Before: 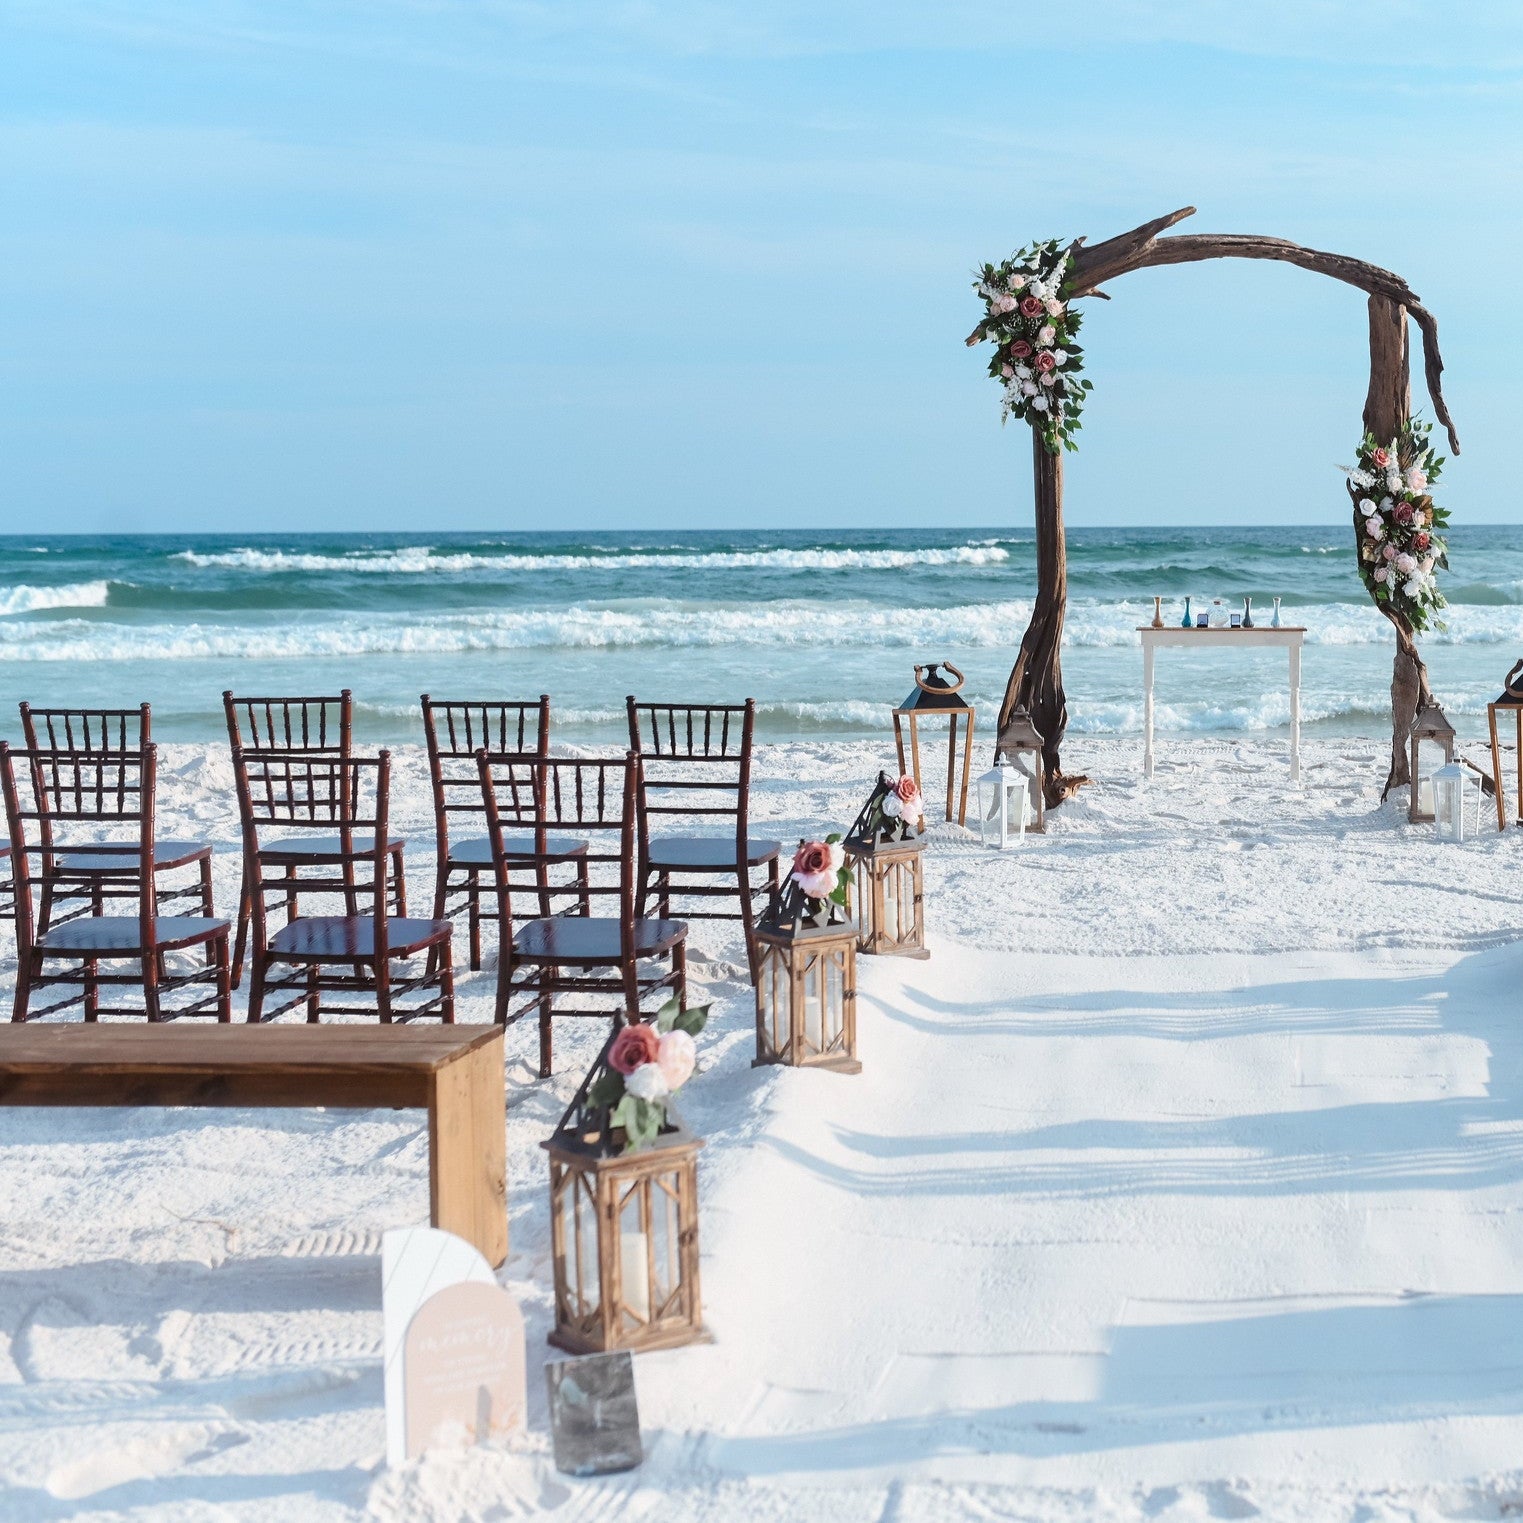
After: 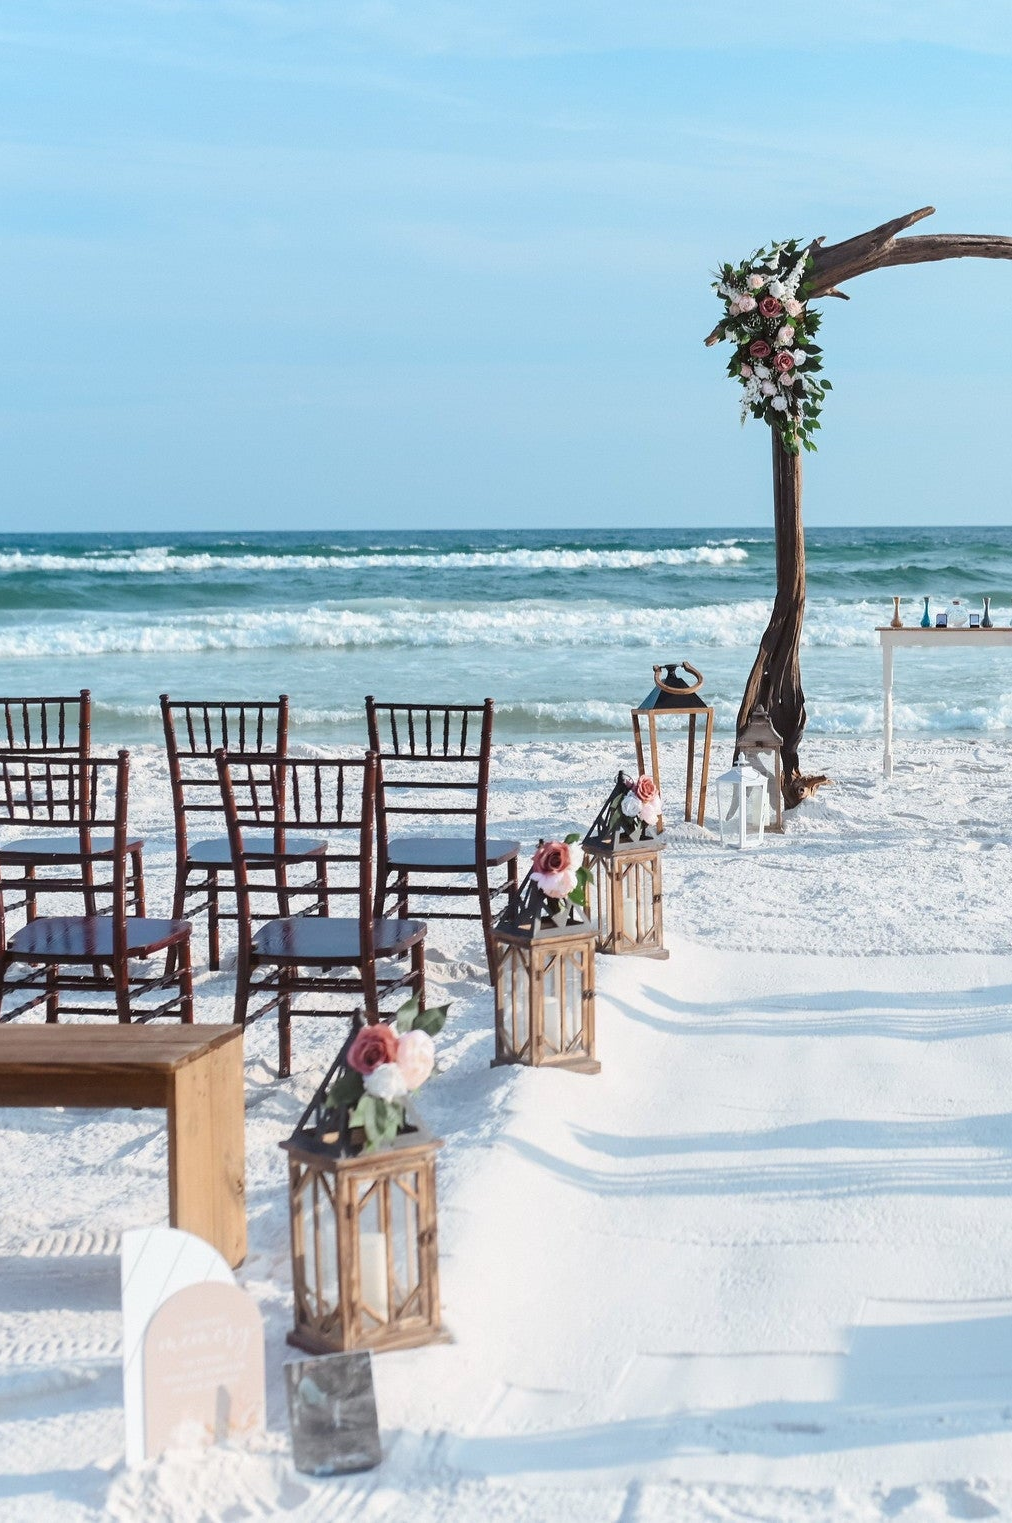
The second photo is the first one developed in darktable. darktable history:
crop: left 17.193%, right 16.314%
